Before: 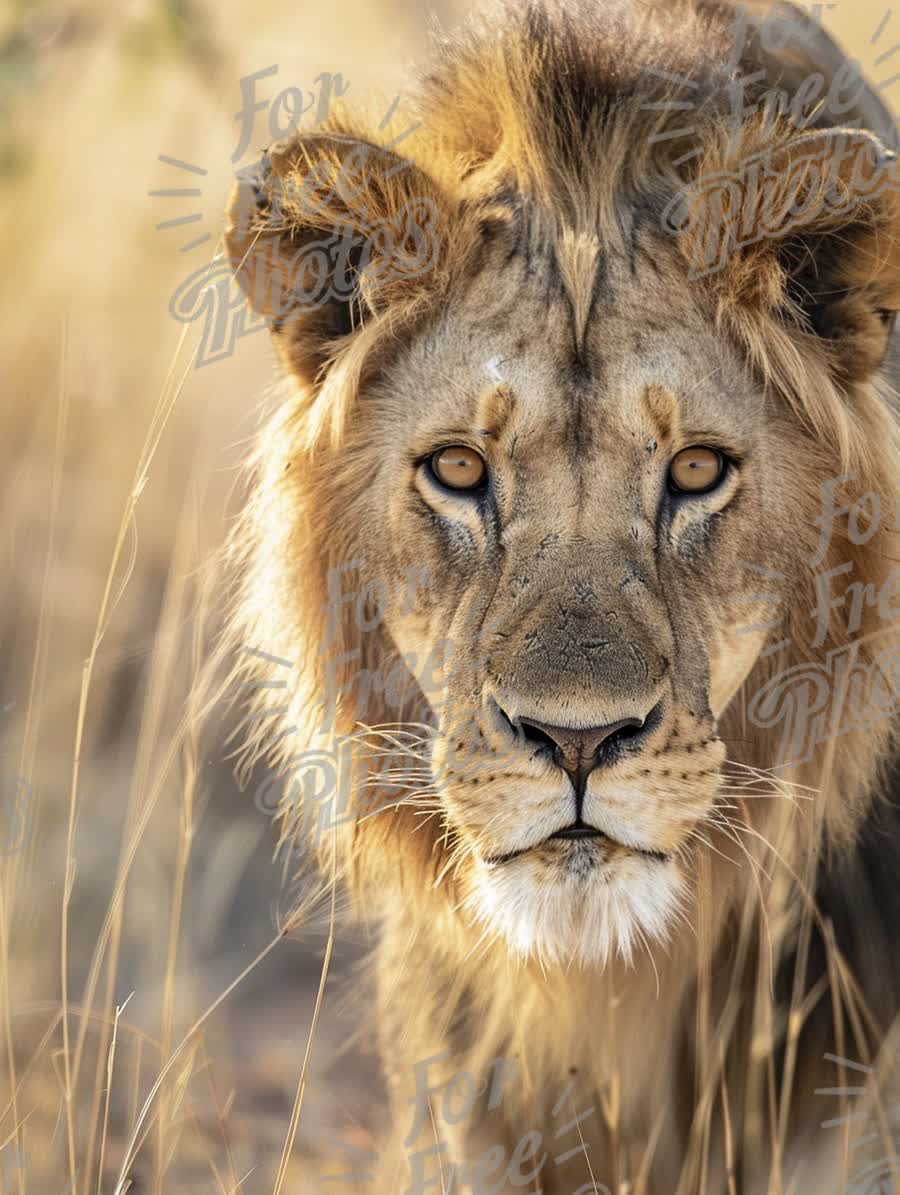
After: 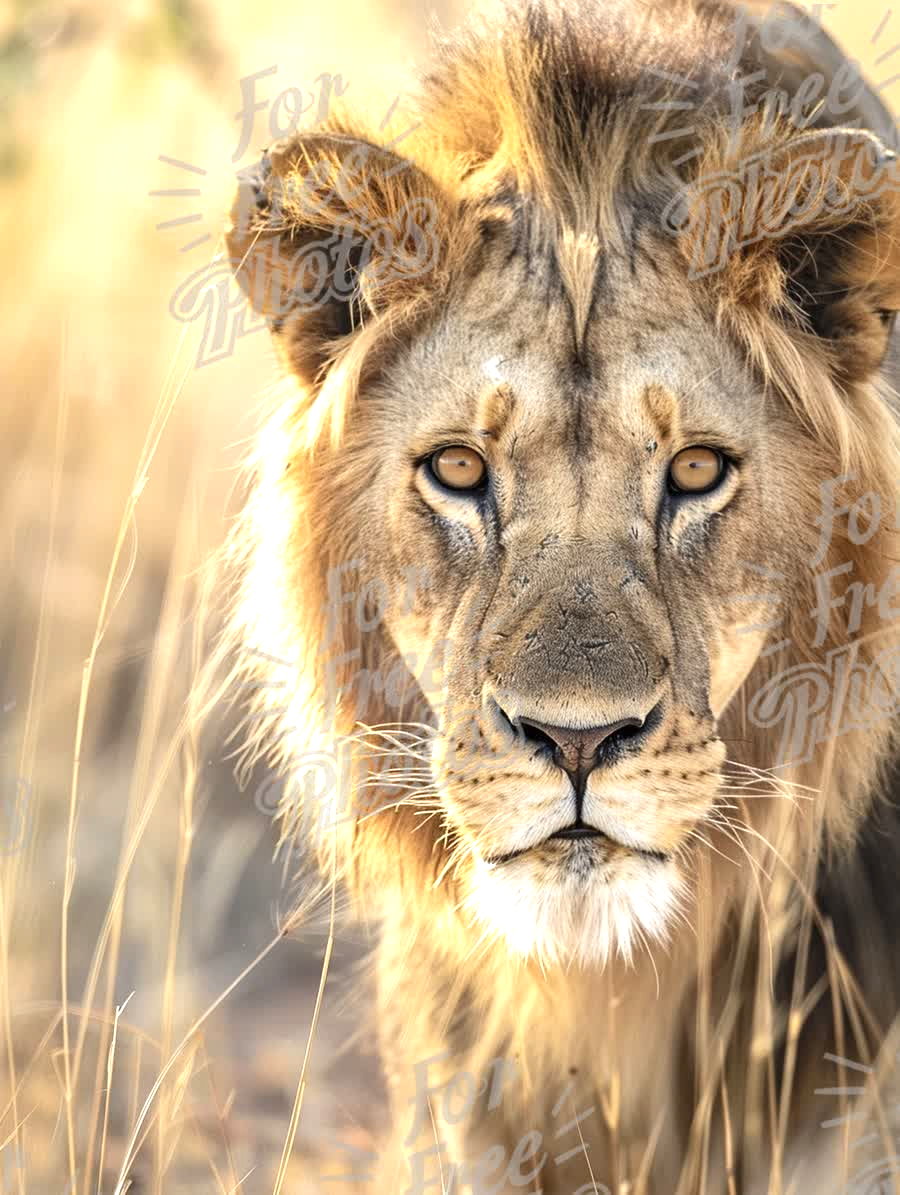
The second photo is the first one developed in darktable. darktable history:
exposure: black level correction 0, exposure 0.68 EV, compensate highlight preservation false
